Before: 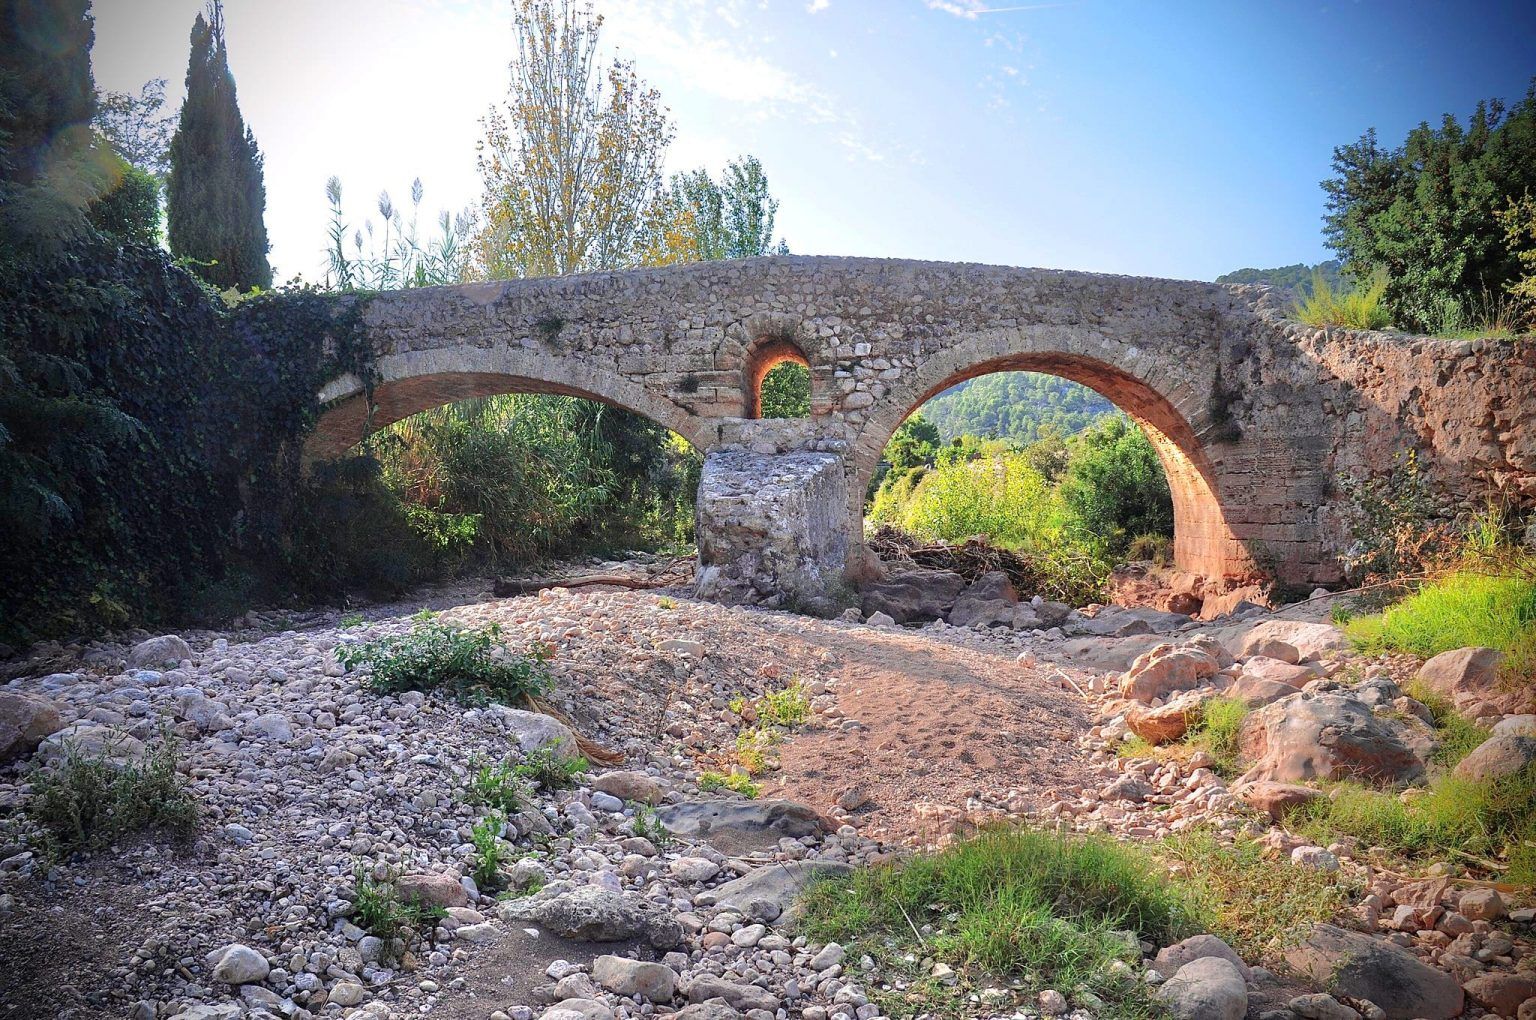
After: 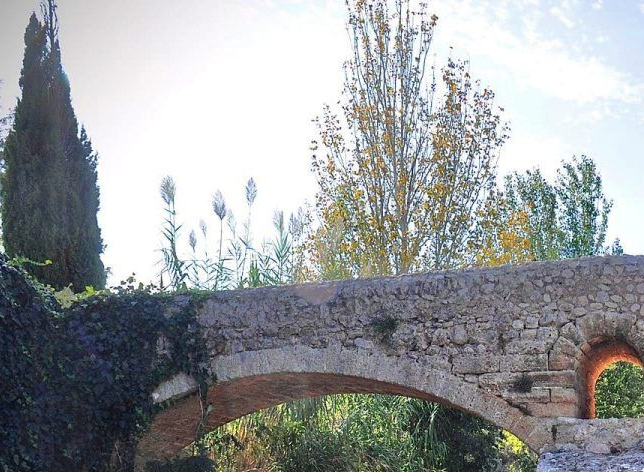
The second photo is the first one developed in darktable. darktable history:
crop and rotate: left 10.817%, top 0.062%, right 47.194%, bottom 53.626%
shadows and highlights: shadows 29.61, highlights -30.47, low approximation 0.01, soften with gaussian
